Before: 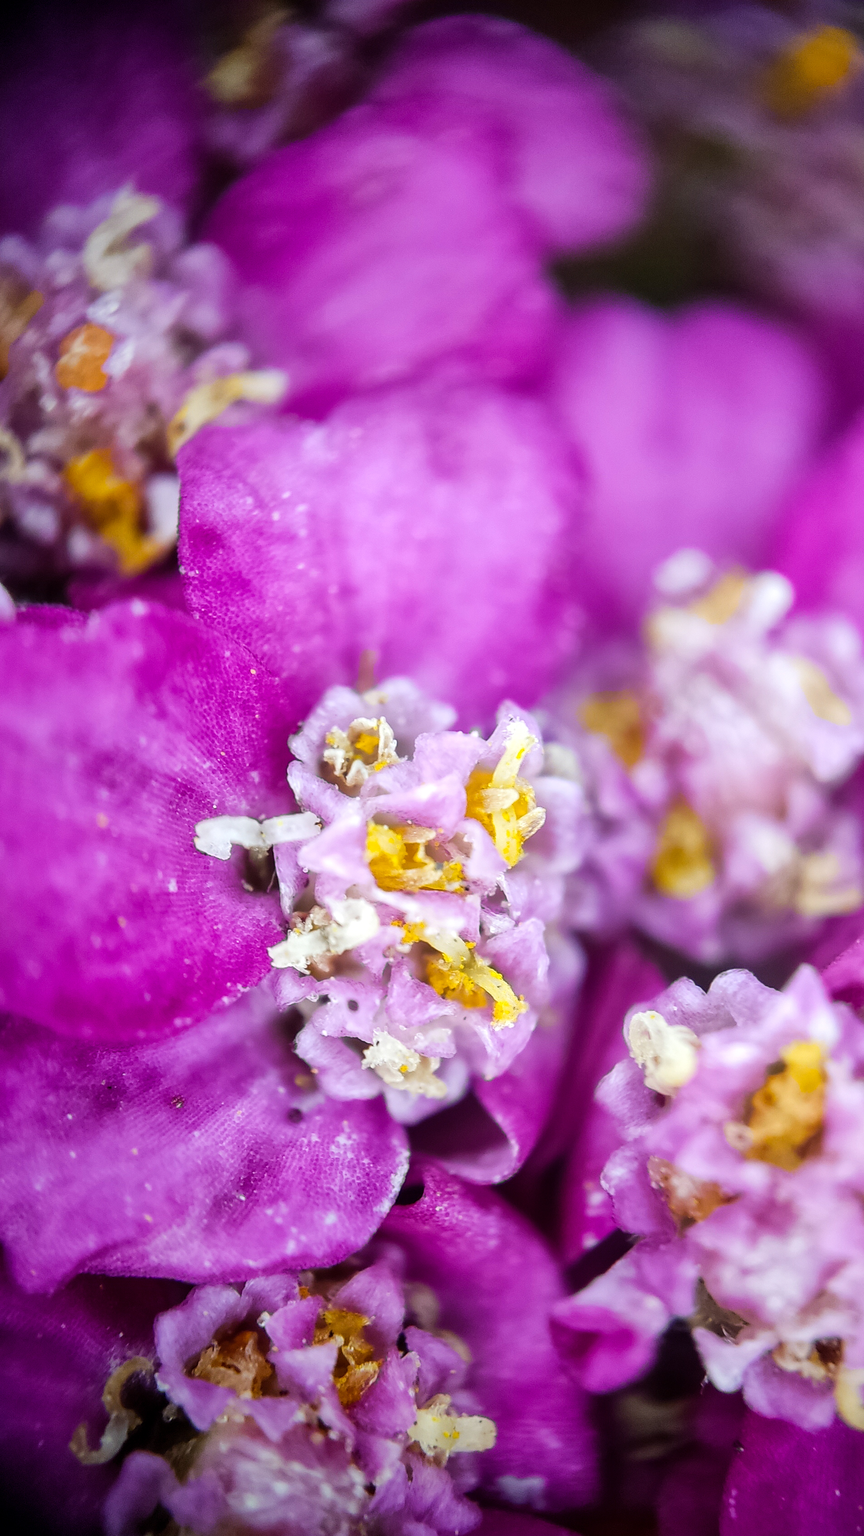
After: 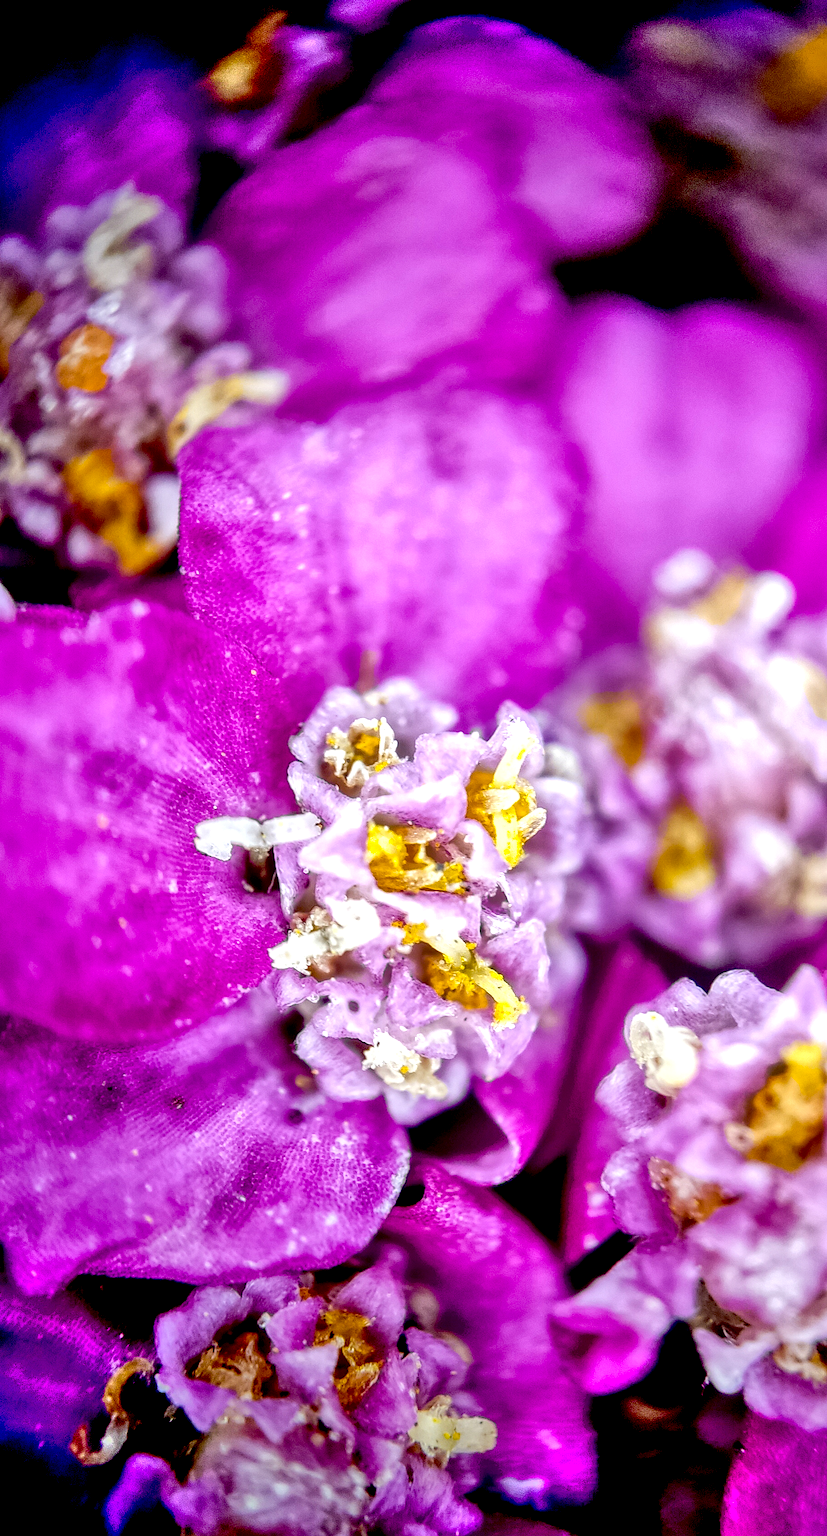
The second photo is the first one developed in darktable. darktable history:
local contrast: highlights 75%, shadows 55%, detail 176%, midtone range 0.214
crop: right 4.308%, bottom 0.044%
shadows and highlights: low approximation 0.01, soften with gaussian
exposure: black level correction 0.031, exposure 0.311 EV, compensate highlight preservation false
